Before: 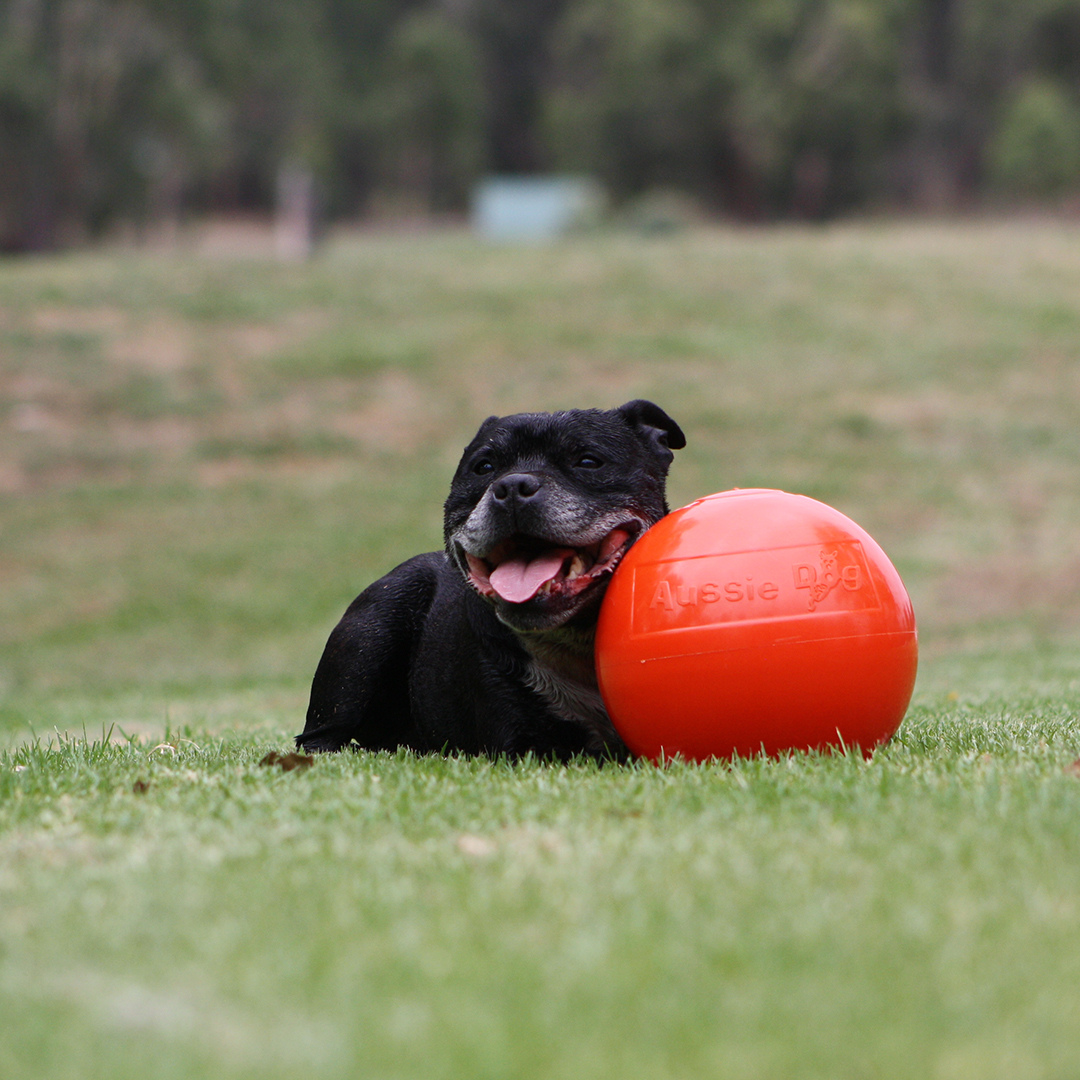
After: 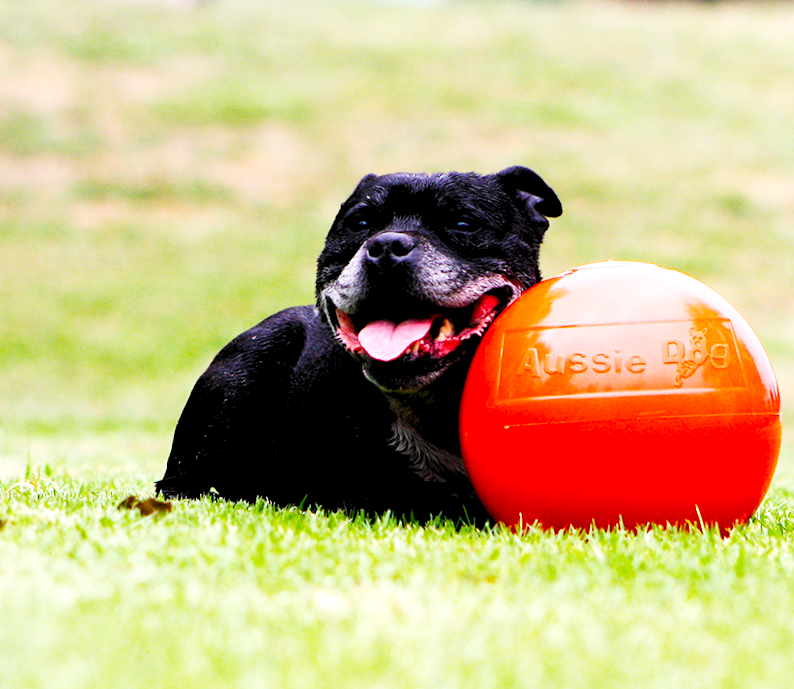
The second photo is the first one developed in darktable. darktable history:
base curve: curves: ch0 [(0, 0) (0.007, 0.004) (0.027, 0.03) (0.046, 0.07) (0.207, 0.54) (0.442, 0.872) (0.673, 0.972) (1, 1)], preserve colors none
levels: levels [0.073, 0.497, 0.972]
crop and rotate: angle -3.37°, left 9.79%, top 20.73%, right 12.42%, bottom 11.82%
color balance rgb: perceptual saturation grading › global saturation 34.05%, global vibrance 5.56%
